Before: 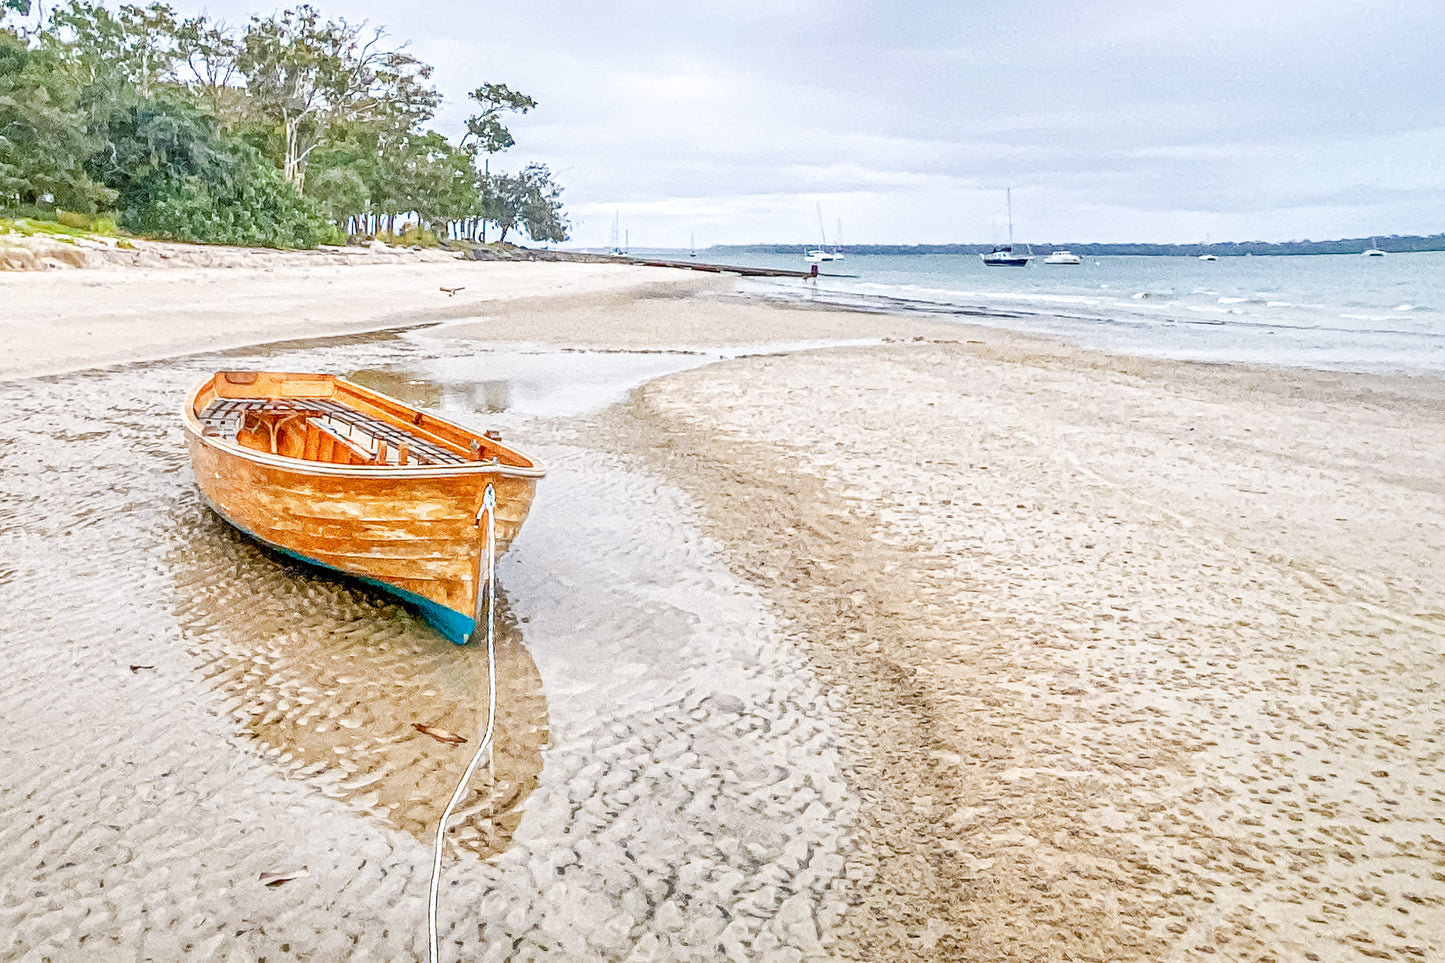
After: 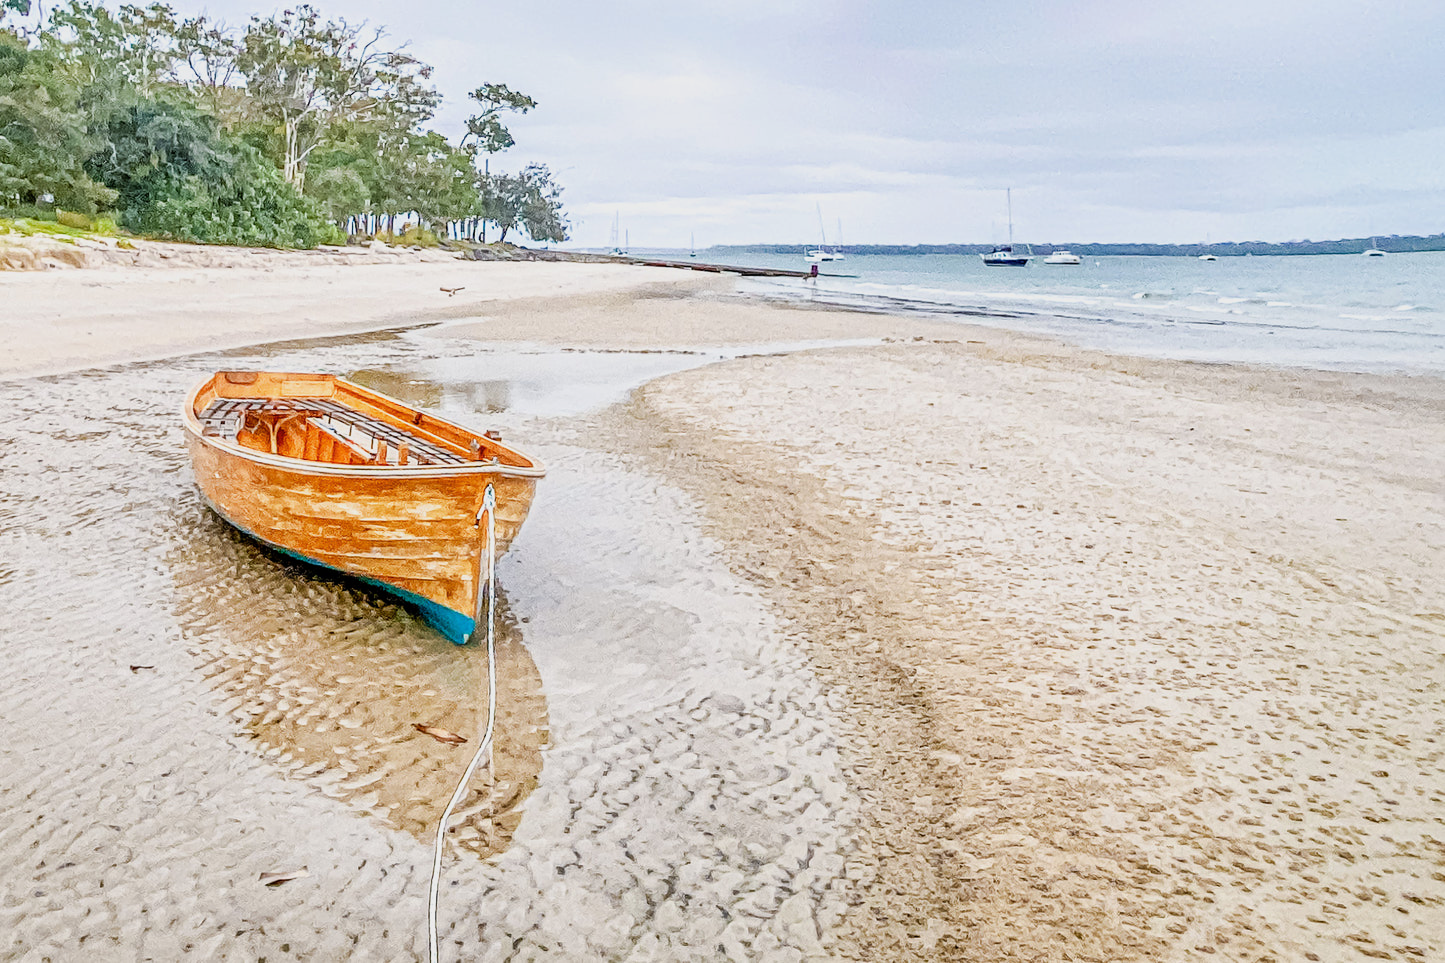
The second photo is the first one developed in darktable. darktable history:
white balance: red 1, blue 1
filmic rgb: black relative exposure -11.35 EV, white relative exposure 3.22 EV, hardness 6.76, color science v6 (2022)
